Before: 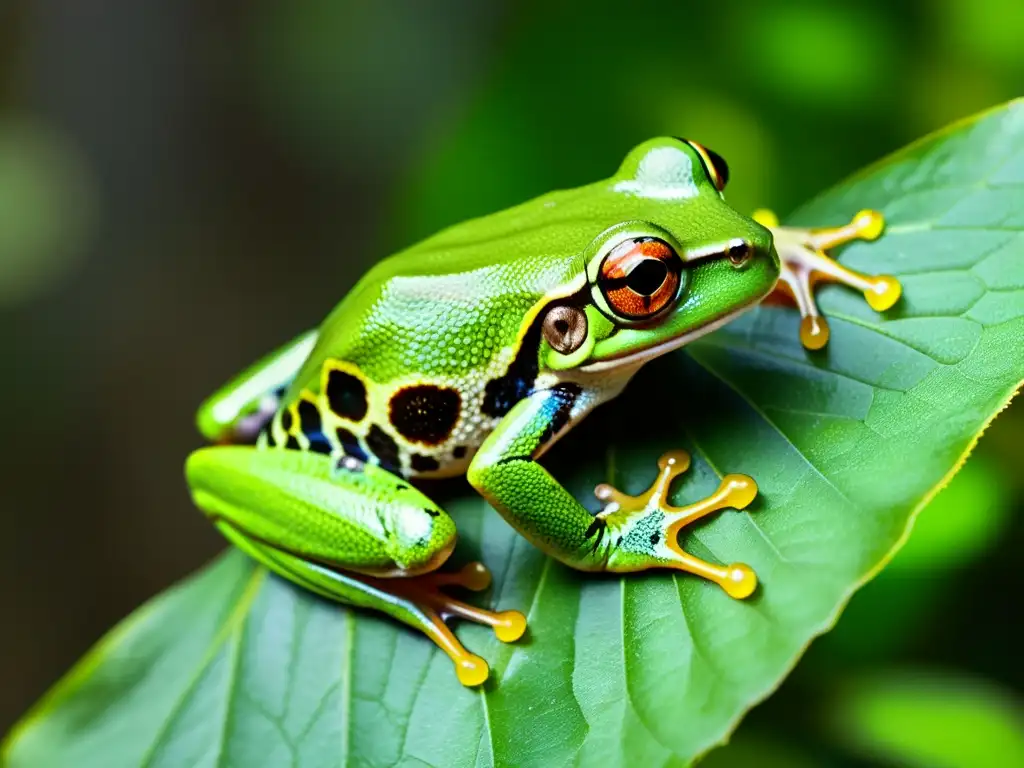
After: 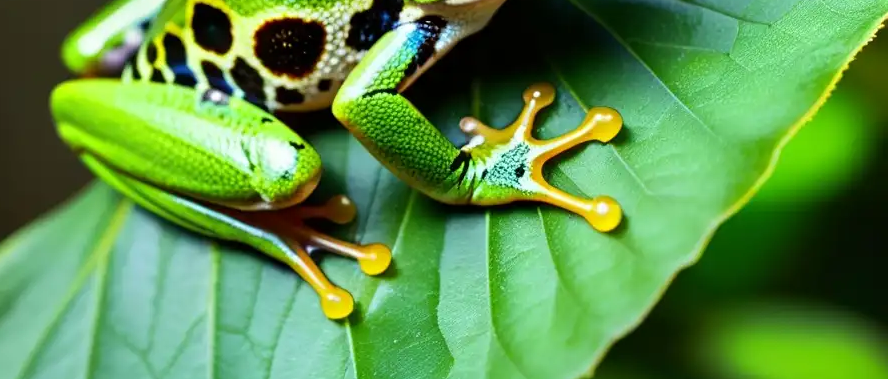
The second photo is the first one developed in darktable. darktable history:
crop and rotate: left 13.277%, top 47.83%, bottom 2.815%
